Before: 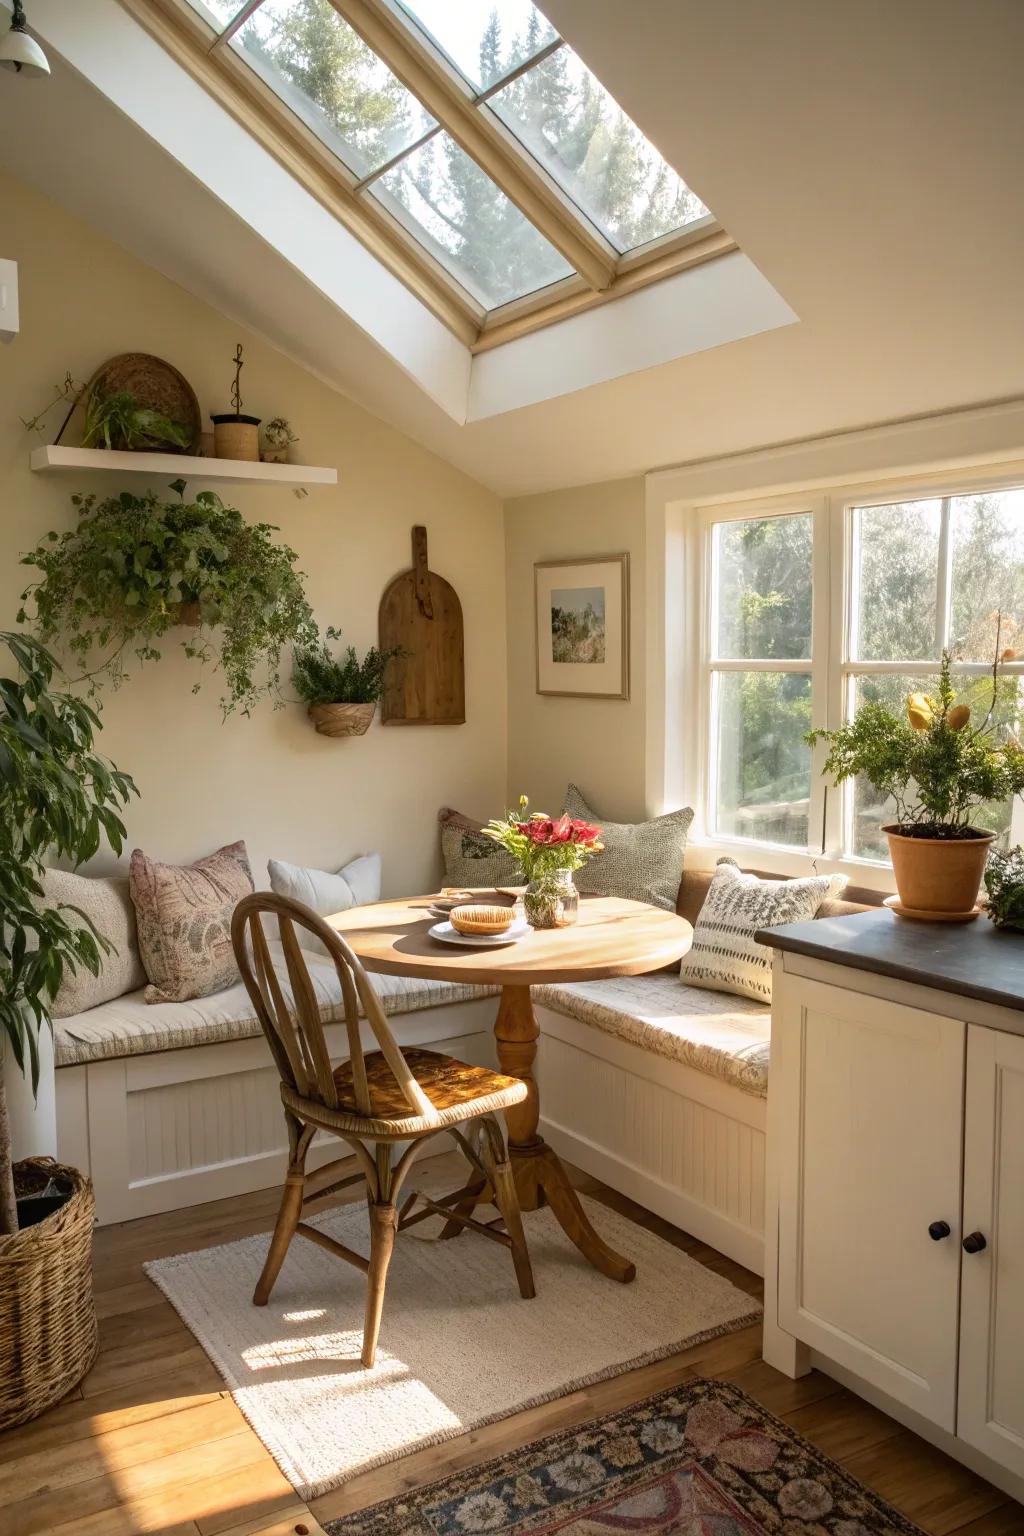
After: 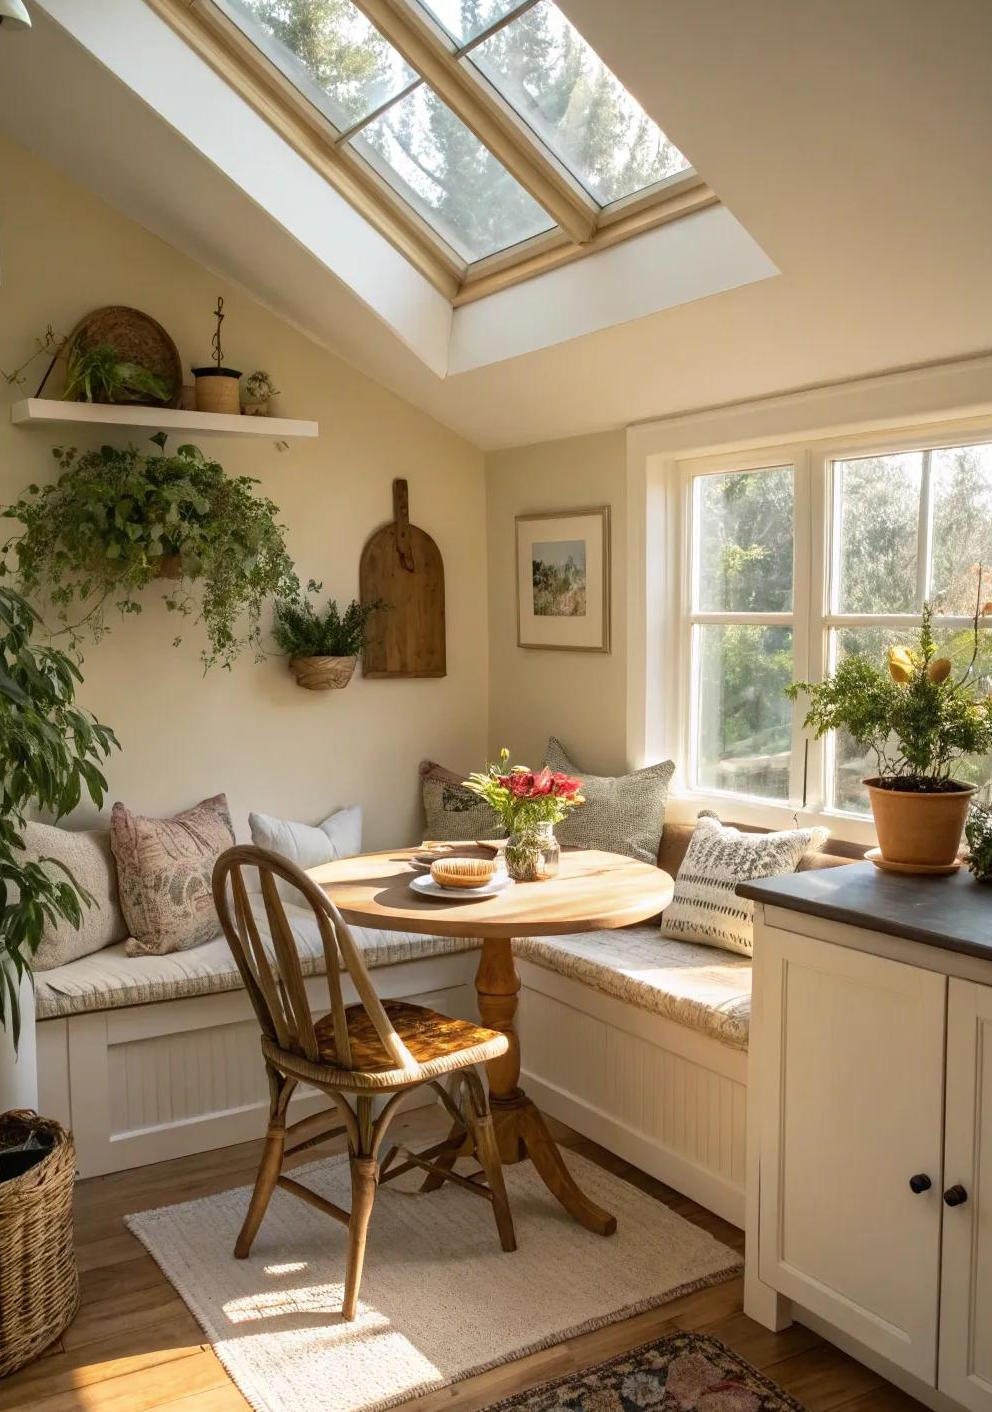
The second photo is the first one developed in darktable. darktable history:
crop: left 1.93%, top 3.065%, right 1.114%, bottom 4.948%
